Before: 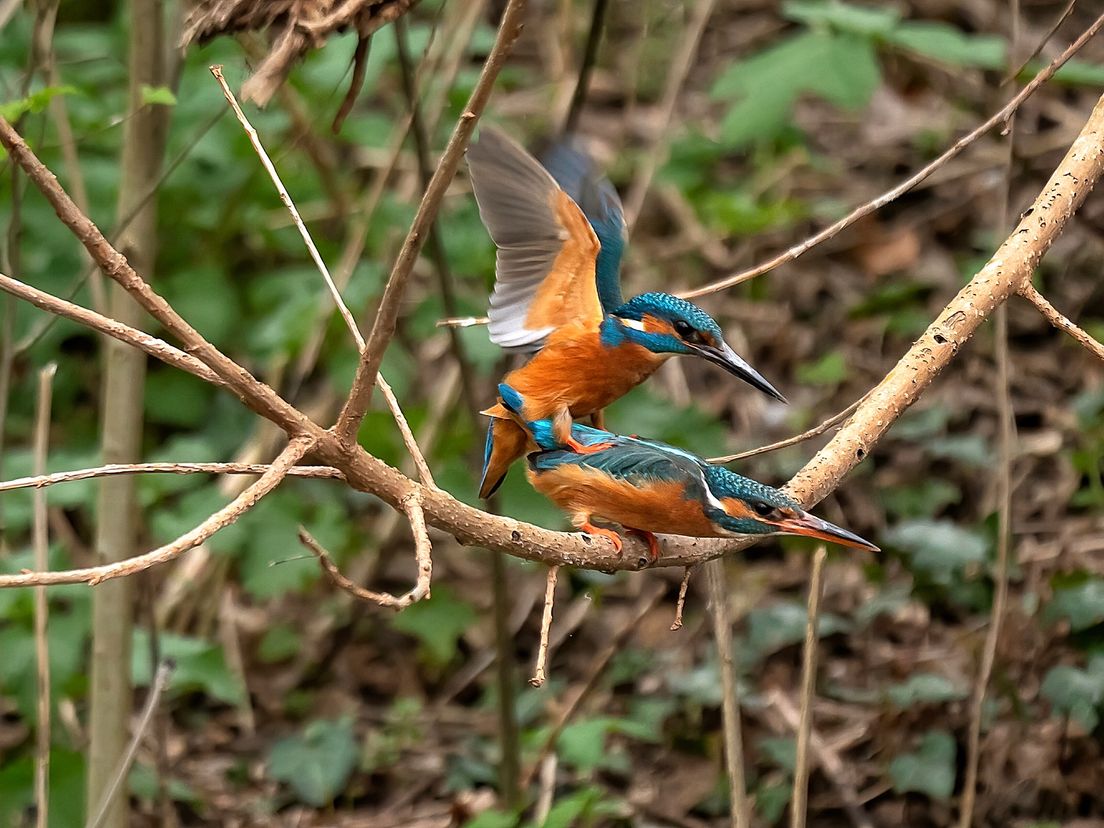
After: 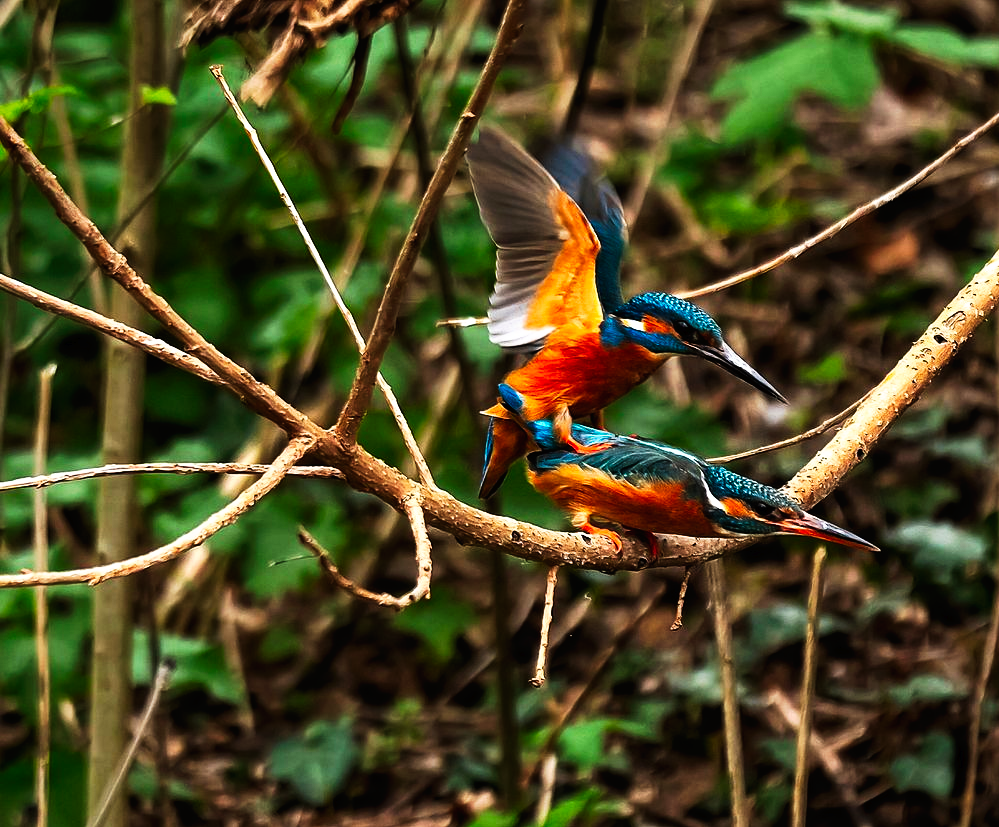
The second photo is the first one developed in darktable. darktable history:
tone curve: curves: ch0 [(0, 0) (0.003, 0.007) (0.011, 0.009) (0.025, 0.01) (0.044, 0.012) (0.069, 0.013) (0.1, 0.014) (0.136, 0.021) (0.177, 0.038) (0.224, 0.06) (0.277, 0.099) (0.335, 0.16) (0.399, 0.227) (0.468, 0.329) (0.543, 0.45) (0.623, 0.594) (0.709, 0.756) (0.801, 0.868) (0.898, 0.971) (1, 1)], preserve colors none
crop: right 9.509%, bottom 0.031%
